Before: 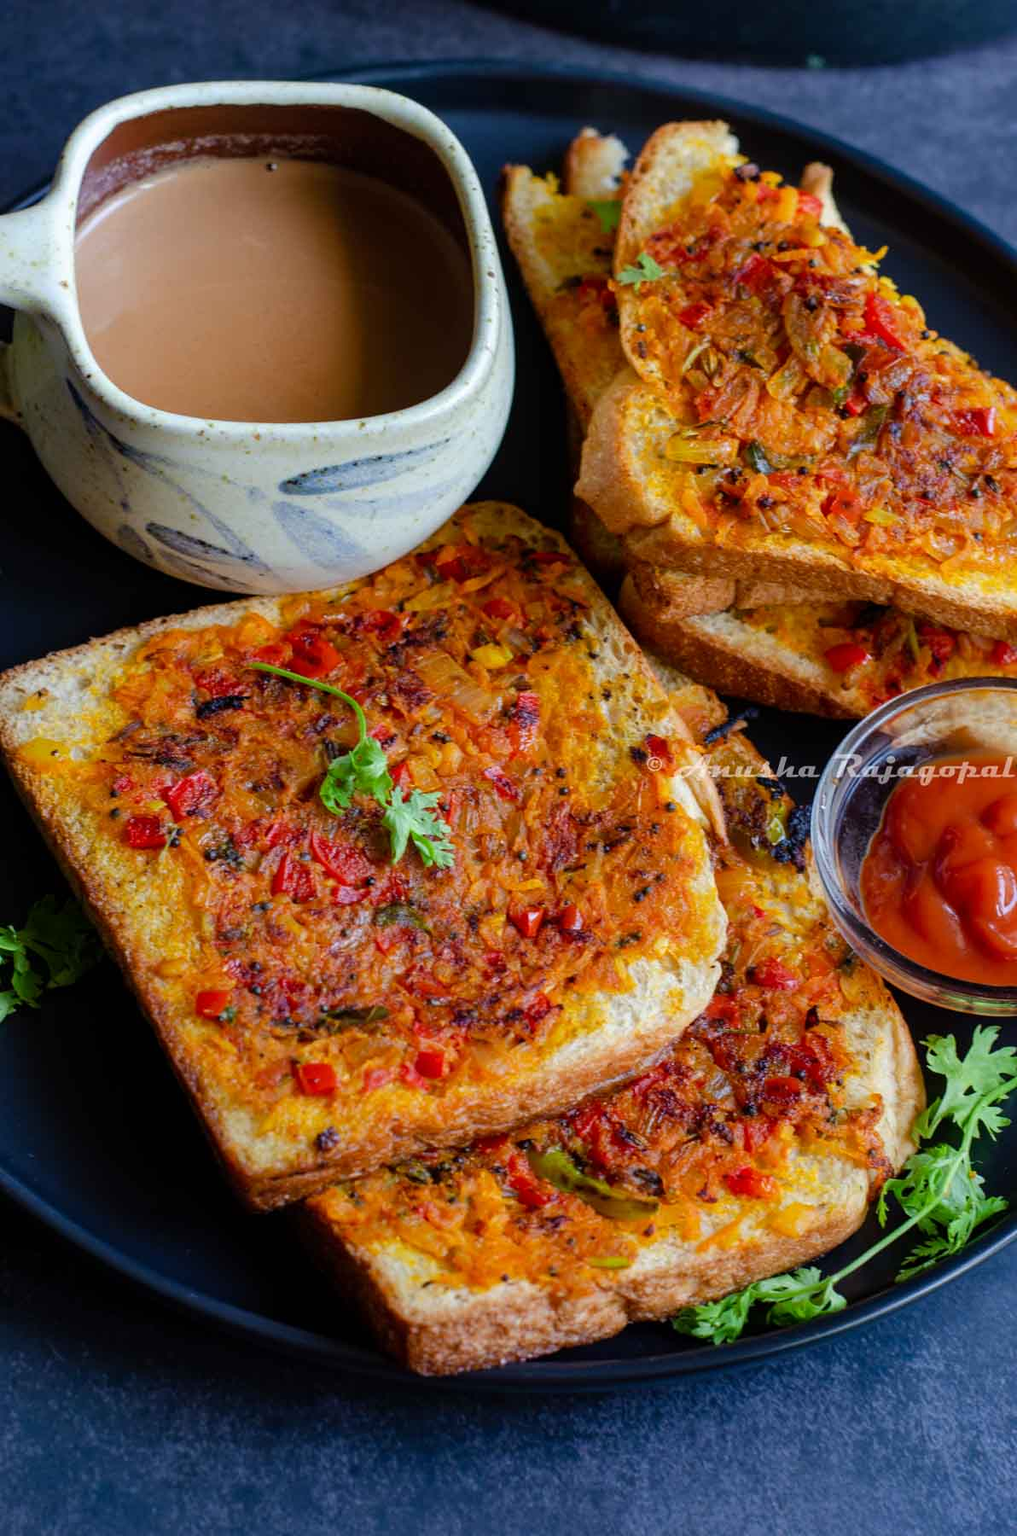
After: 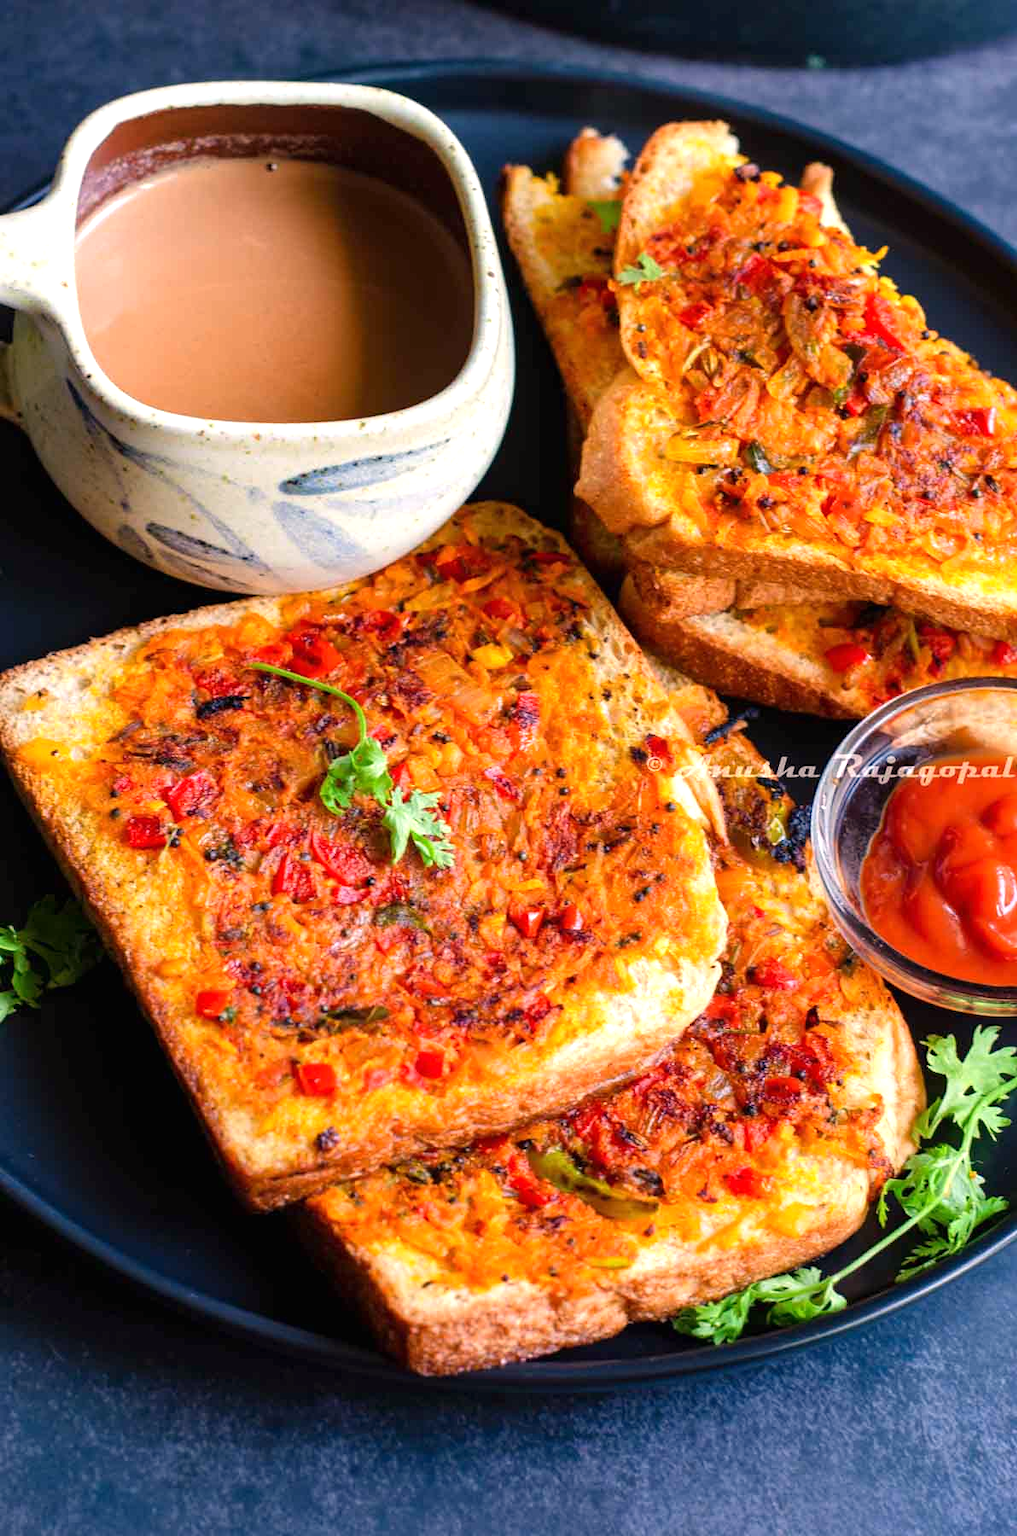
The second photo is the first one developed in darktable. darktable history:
exposure: black level correction 0, exposure 0.7 EV, compensate exposure bias true, compensate highlight preservation false
white balance: red 1.127, blue 0.943
